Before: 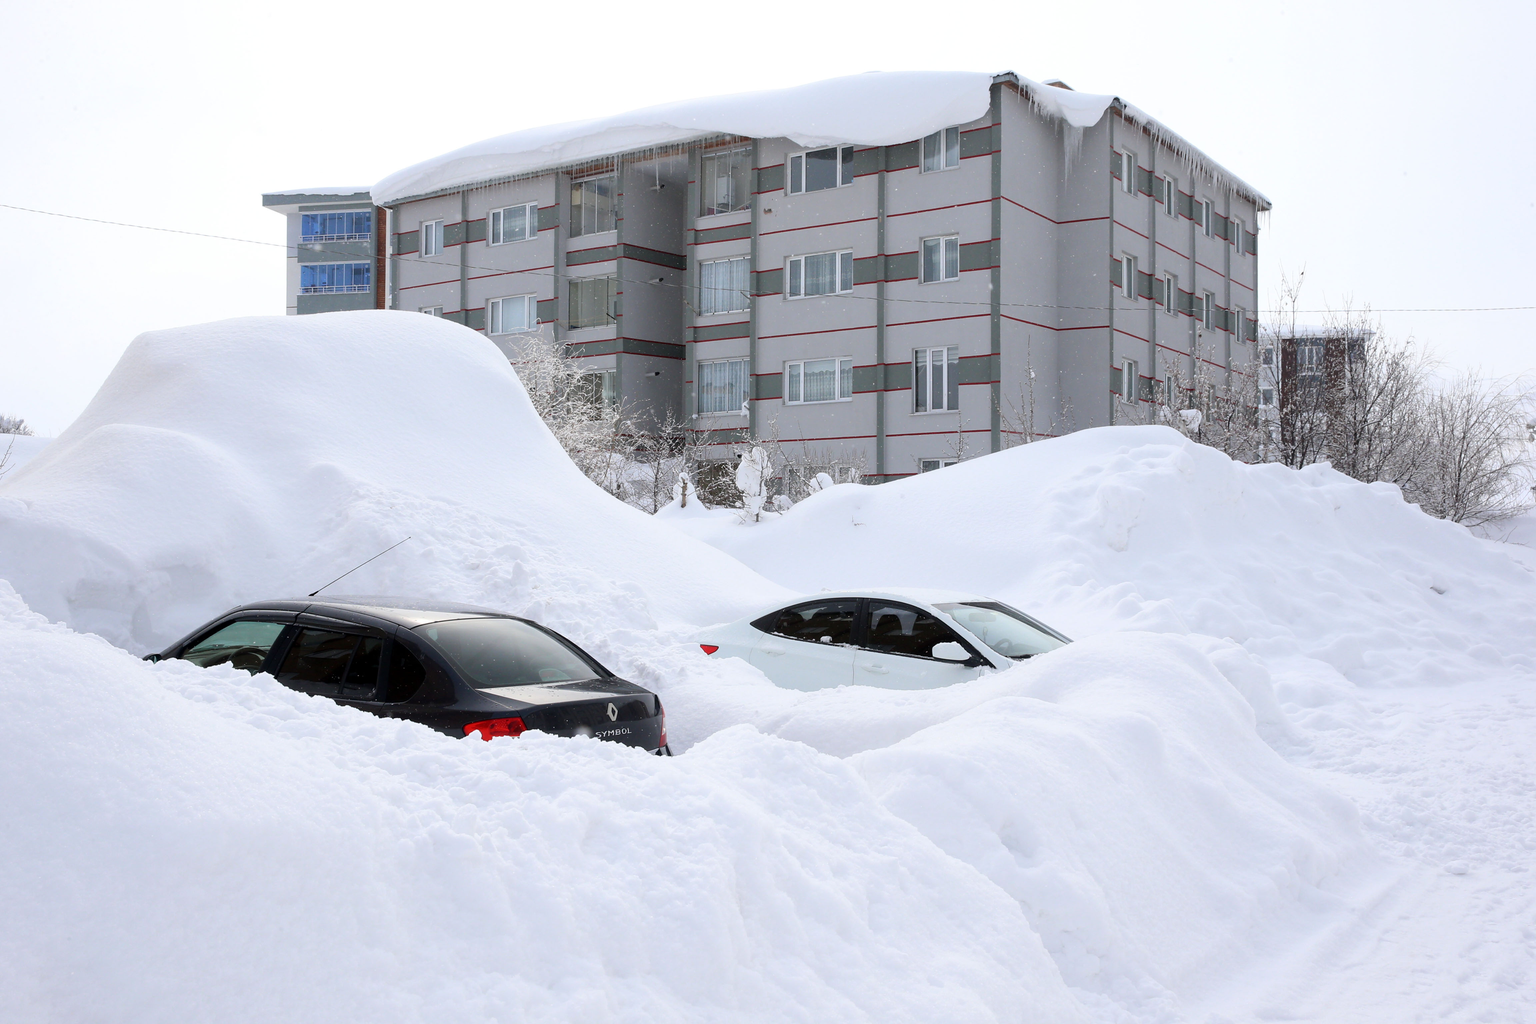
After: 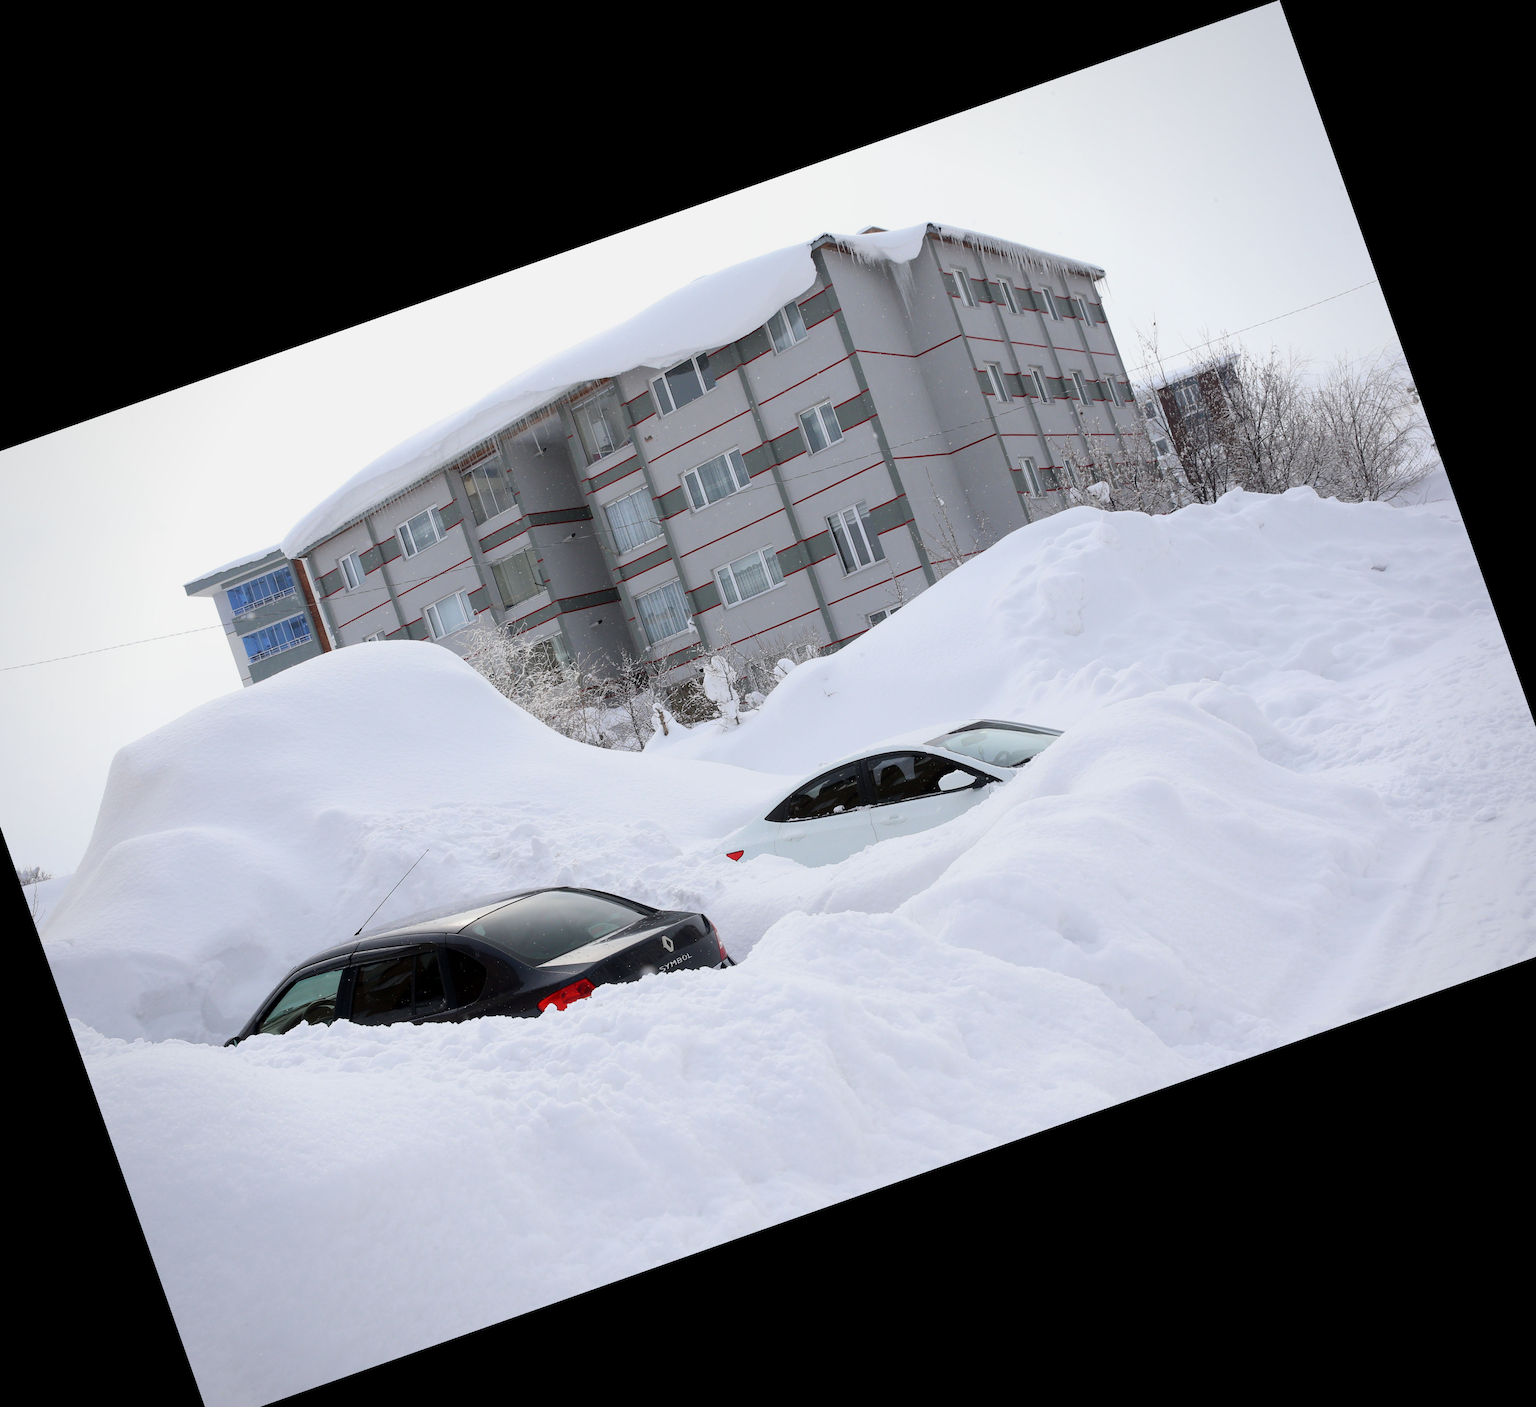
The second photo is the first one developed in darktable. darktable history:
exposure: exposure -0.177 EV, compensate highlight preservation false
crop and rotate: angle 19.43°, left 6.812%, right 4.125%, bottom 1.087%
vignetting: fall-off start 80.87%, fall-off radius 61.59%, brightness -0.384, saturation 0.007, center (0, 0.007), automatic ratio true, width/height ratio 1.418
